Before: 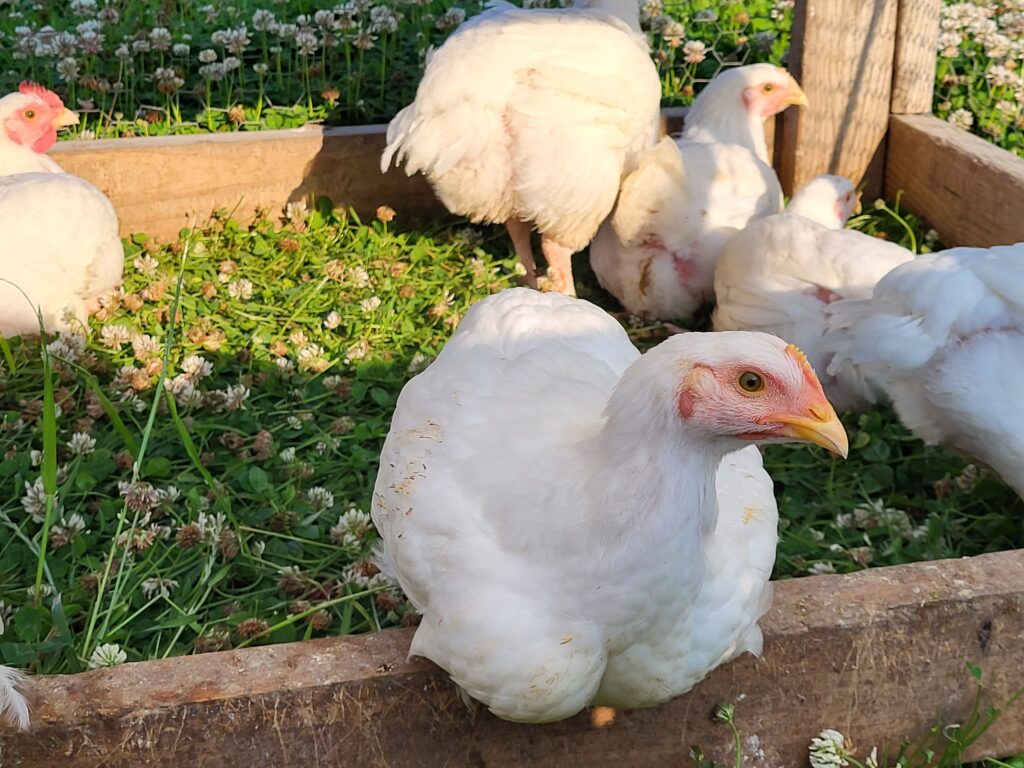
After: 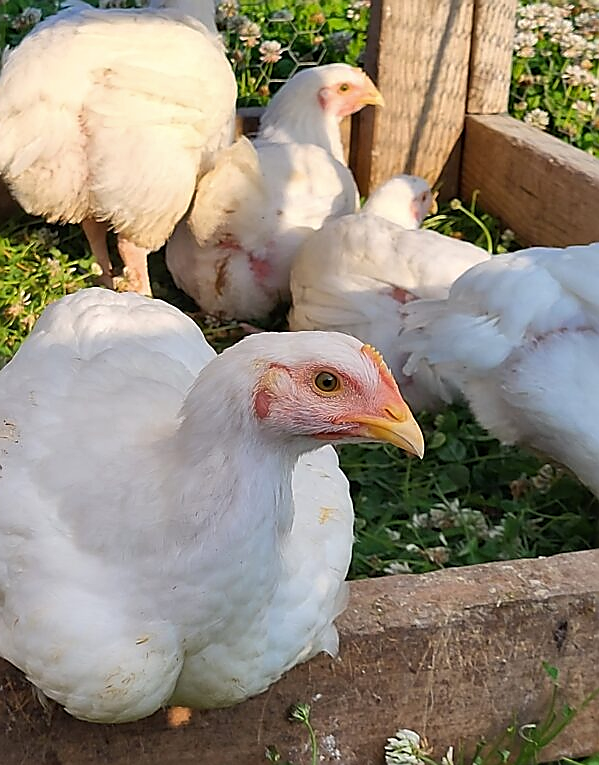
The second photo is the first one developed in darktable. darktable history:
shadows and highlights: radius 109.11, shadows 23.3, highlights -58.19, low approximation 0.01, soften with gaussian
crop: left 41.432%
sharpen: radius 1.411, amount 1.247, threshold 0.798
